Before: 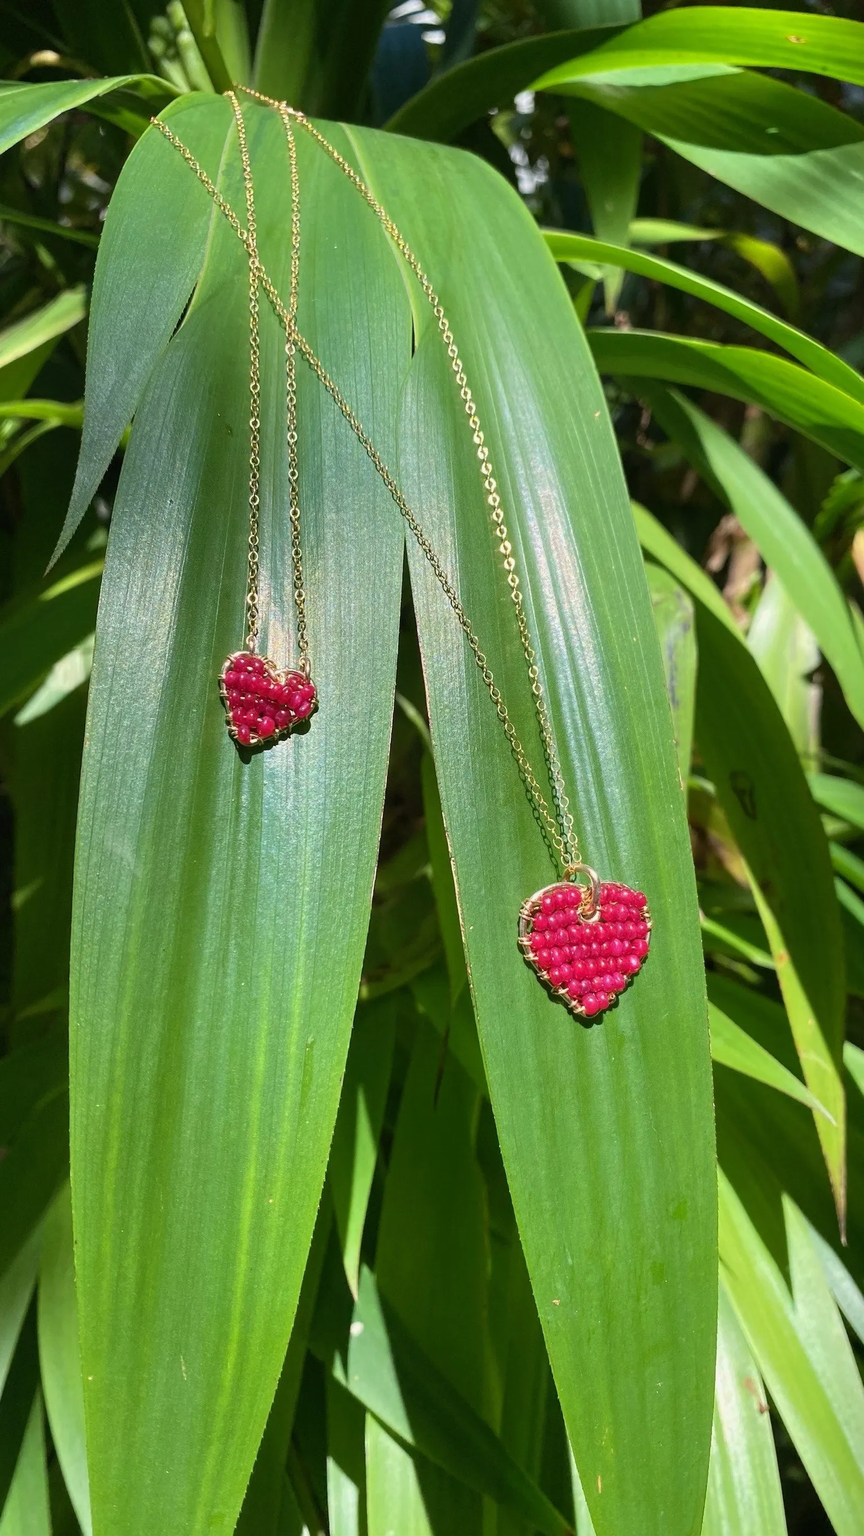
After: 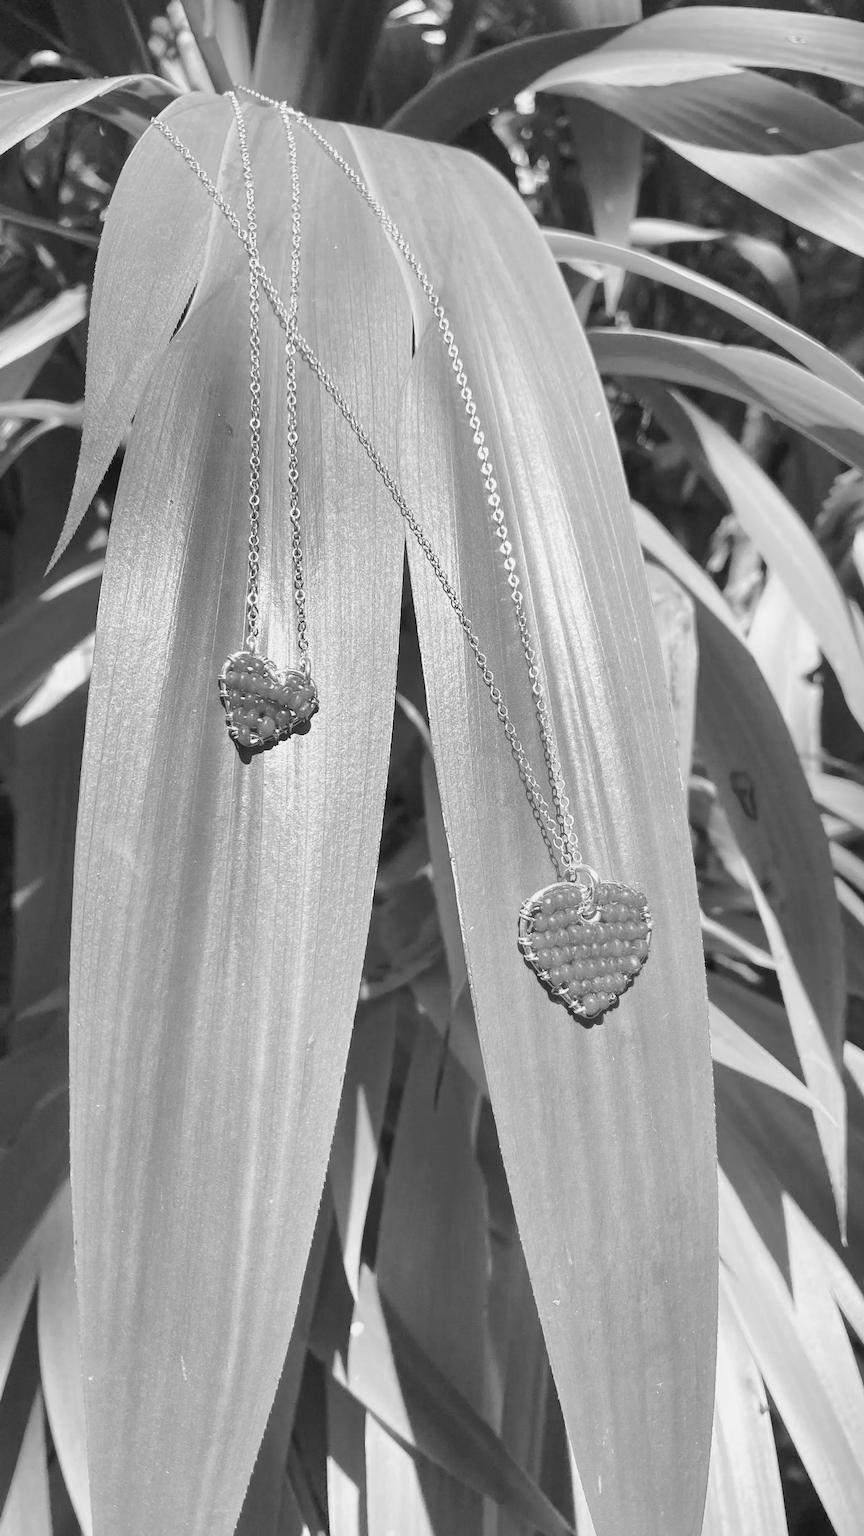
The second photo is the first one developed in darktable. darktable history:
base curve: curves: ch0 [(0, 0) (0.025, 0.046) (0.112, 0.277) (0.467, 0.74) (0.814, 0.929) (1, 0.942)]
monochrome: on, module defaults
shadows and highlights: on, module defaults
